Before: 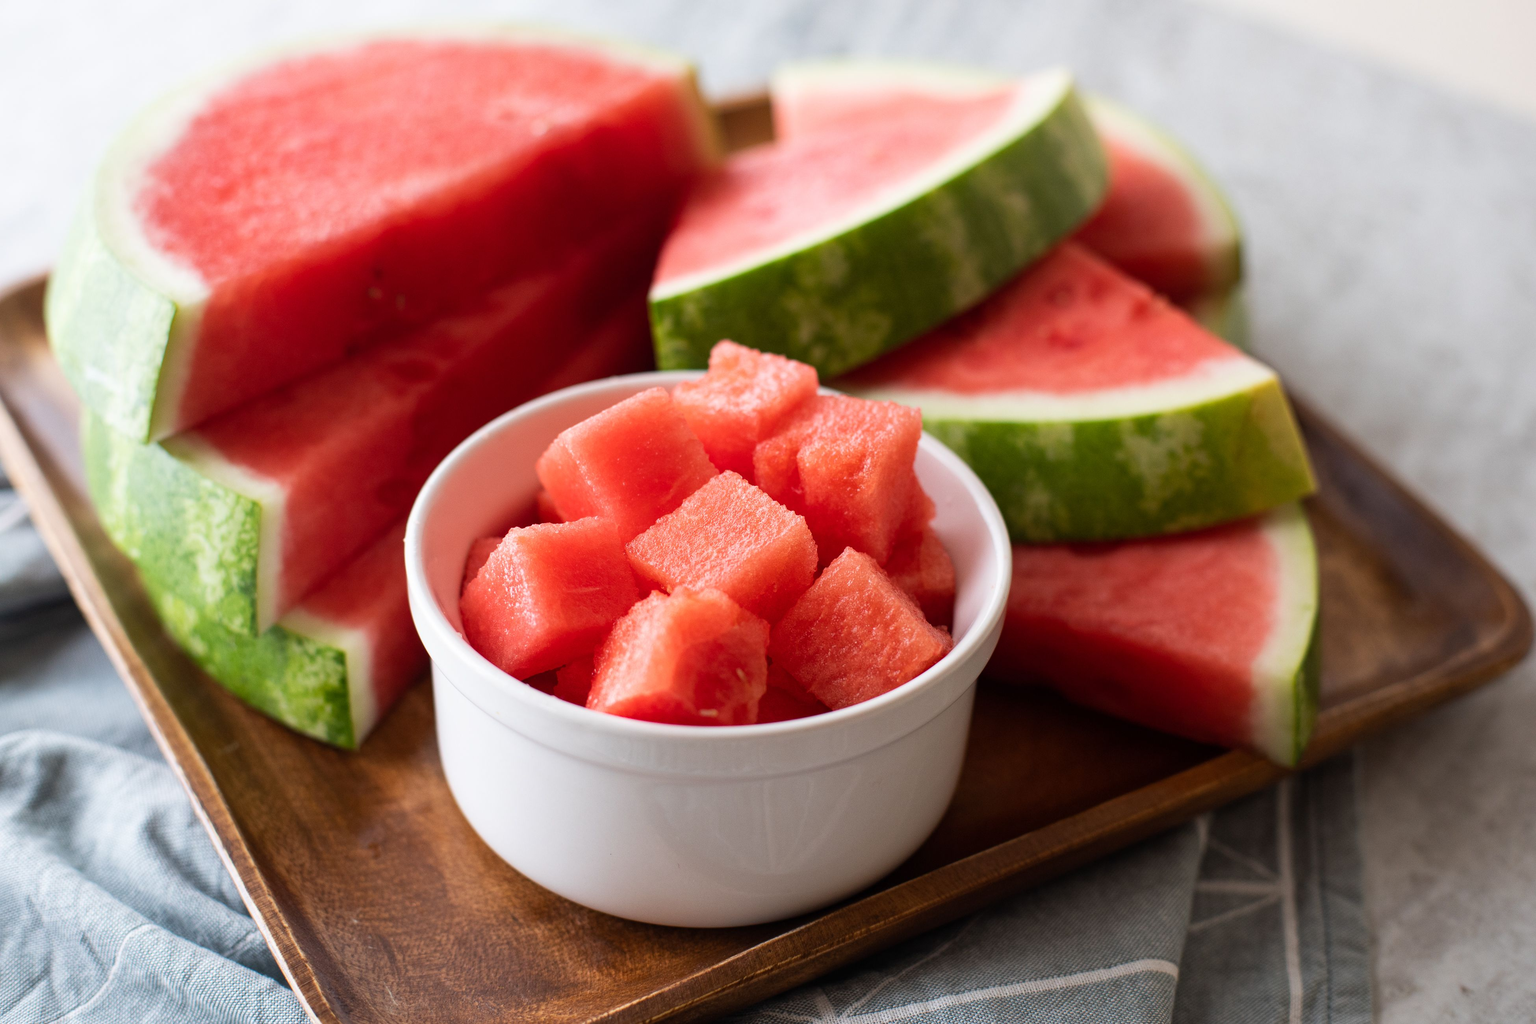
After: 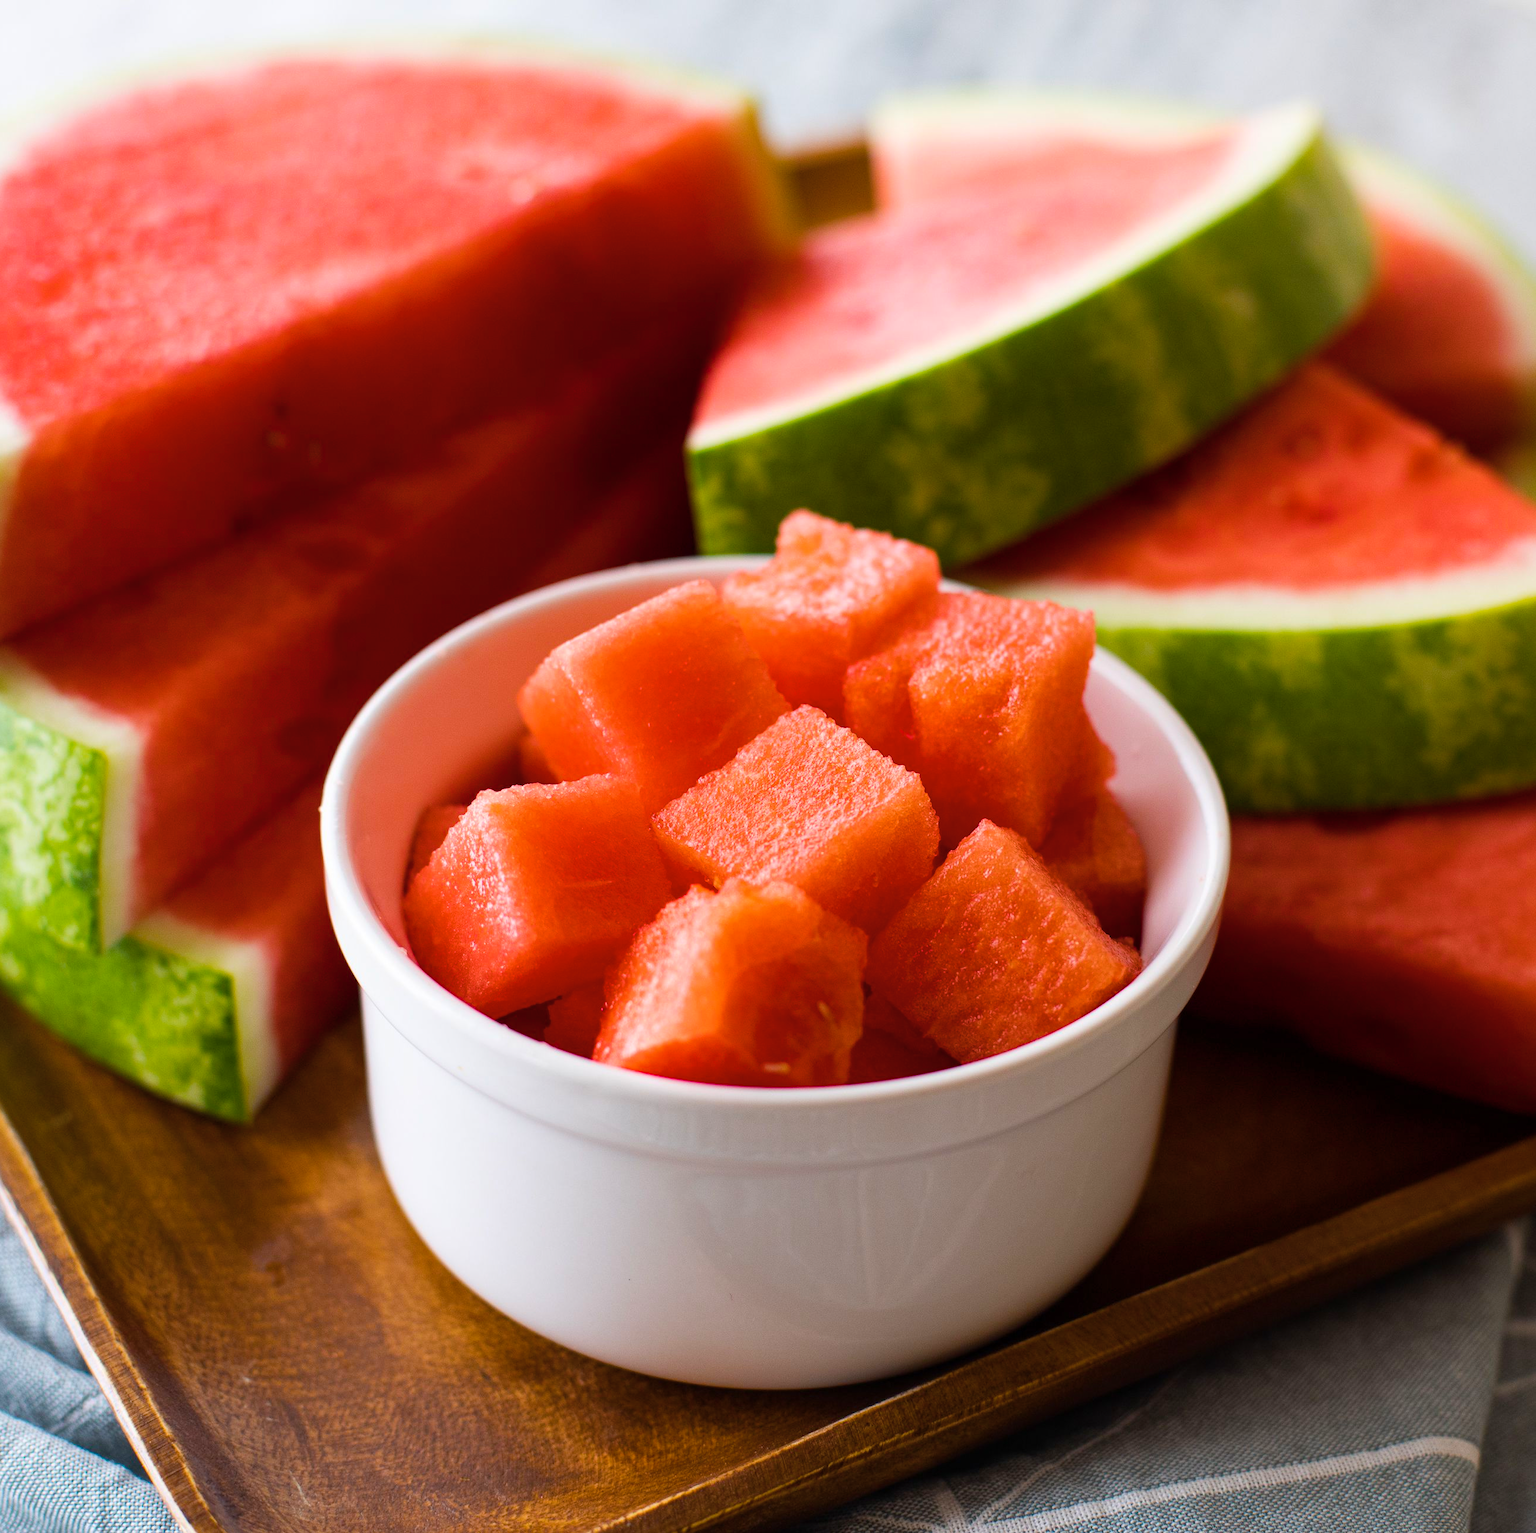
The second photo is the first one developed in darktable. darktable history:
crop and rotate: left 12.43%, right 20.781%
color balance rgb: linear chroma grading › global chroma 25%, perceptual saturation grading › global saturation 29.967%
color correction: highlights b* 0.027, saturation 0.856
